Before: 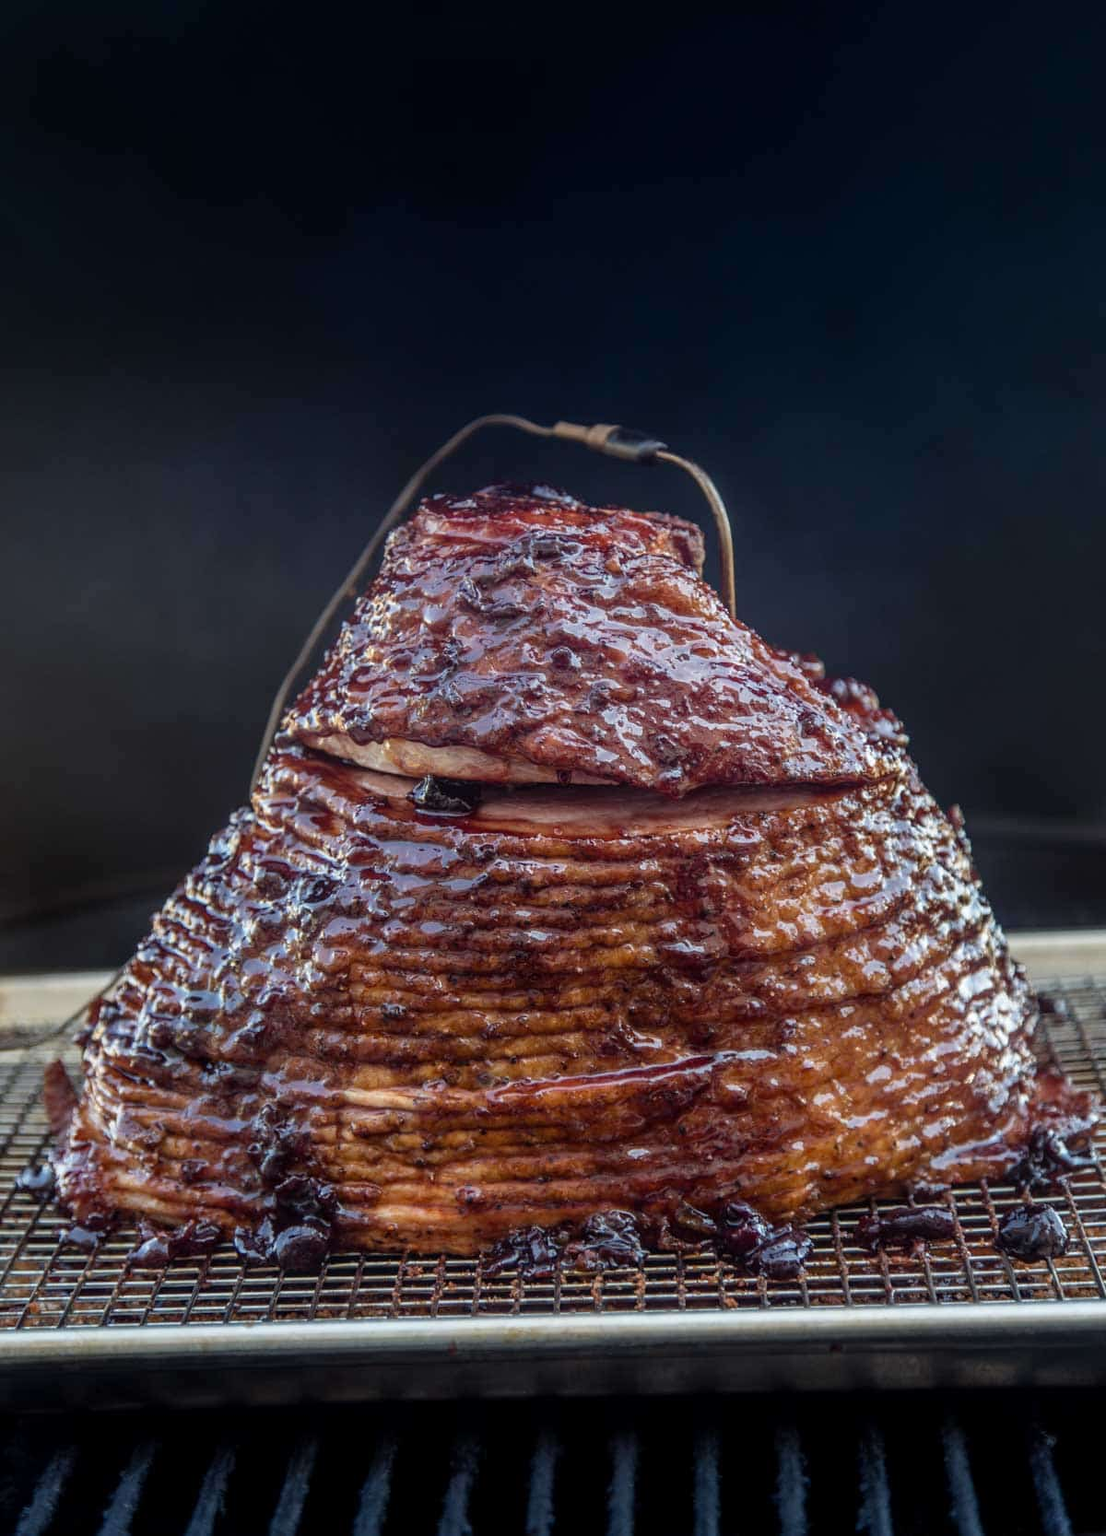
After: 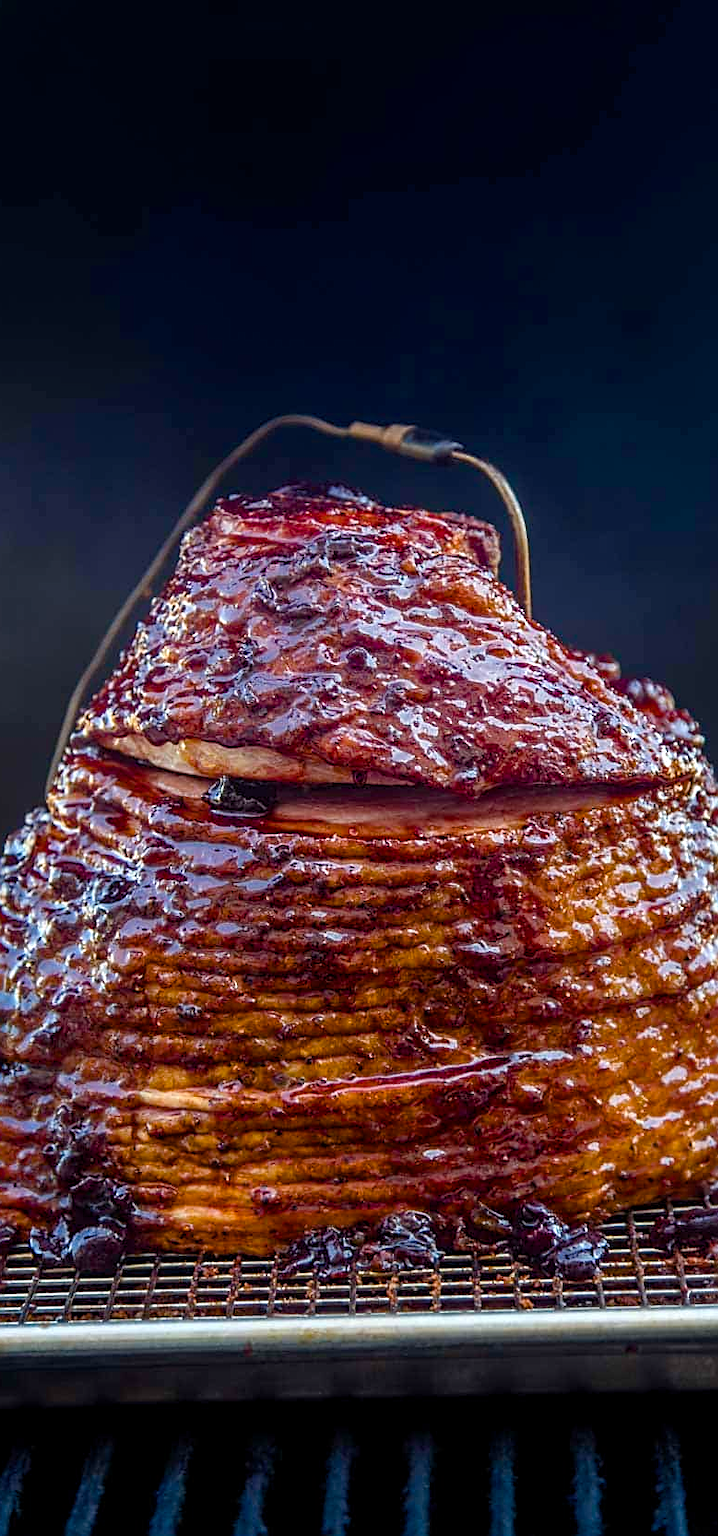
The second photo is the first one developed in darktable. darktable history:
sharpen: amount 0.578
crop and rotate: left 18.549%, right 16.497%
color balance rgb: highlights gain › luminance 14.716%, linear chroma grading › global chroma 24.966%, perceptual saturation grading › global saturation 27.577%, perceptual saturation grading › highlights -25.06%, perceptual saturation grading › shadows 24.145%
